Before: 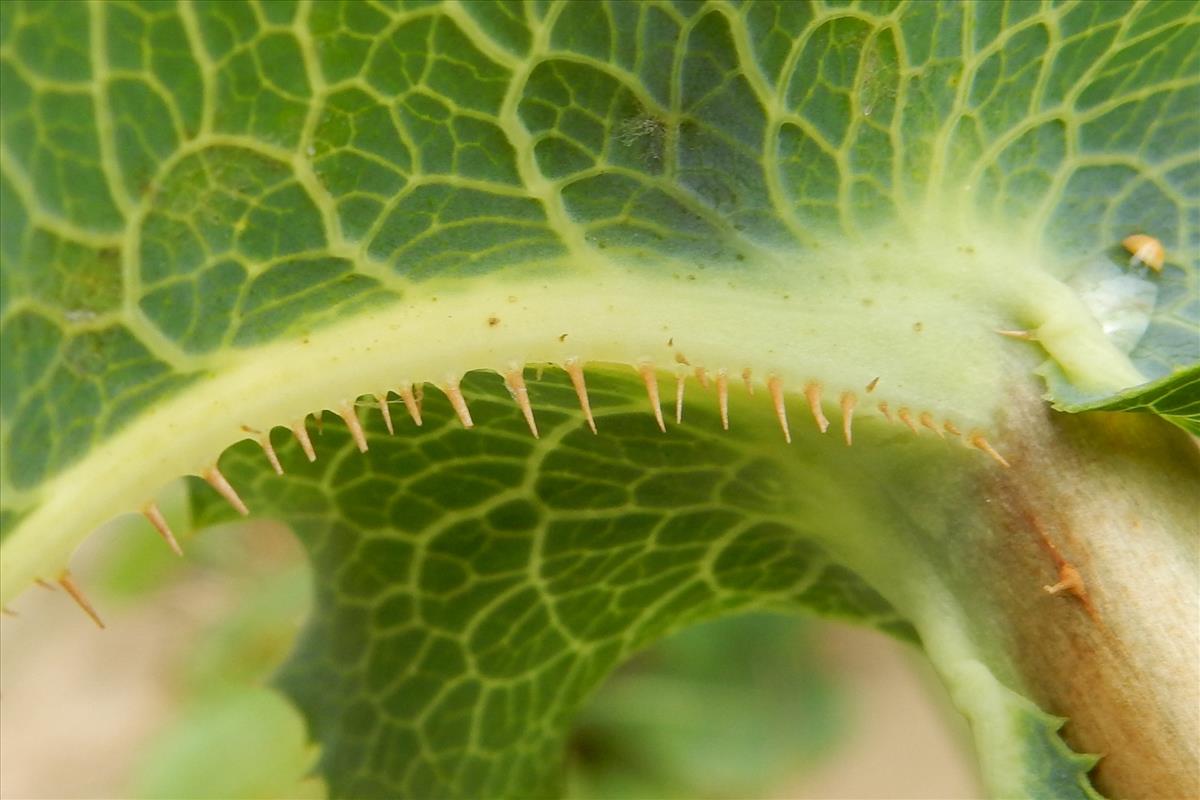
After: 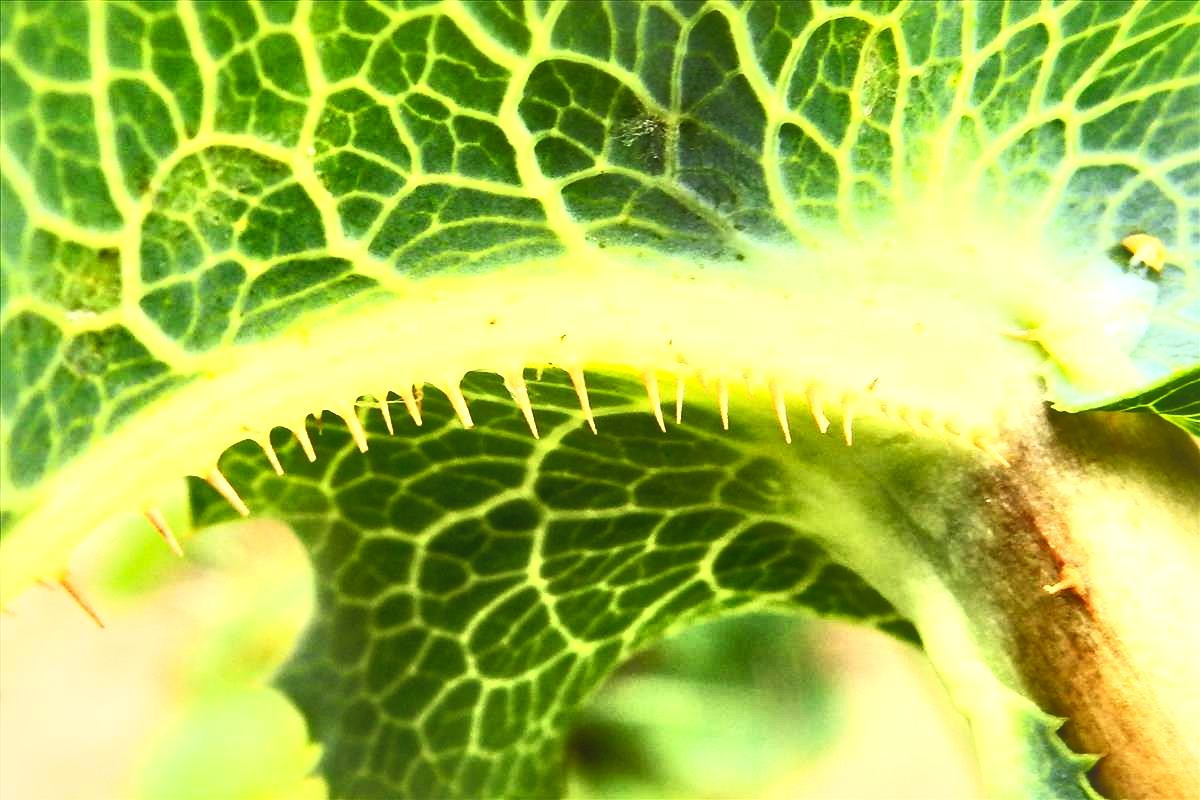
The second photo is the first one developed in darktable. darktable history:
local contrast: mode bilateral grid, contrast 44, coarseness 69, detail 214%, midtone range 0.2
exposure: black level correction -0.036, exposure -0.497 EV, compensate highlight preservation false
filmic rgb: black relative exposure -7.65 EV, white relative exposure 4.56 EV, hardness 3.61
contrast brightness saturation: contrast 1, brightness 1, saturation 1
